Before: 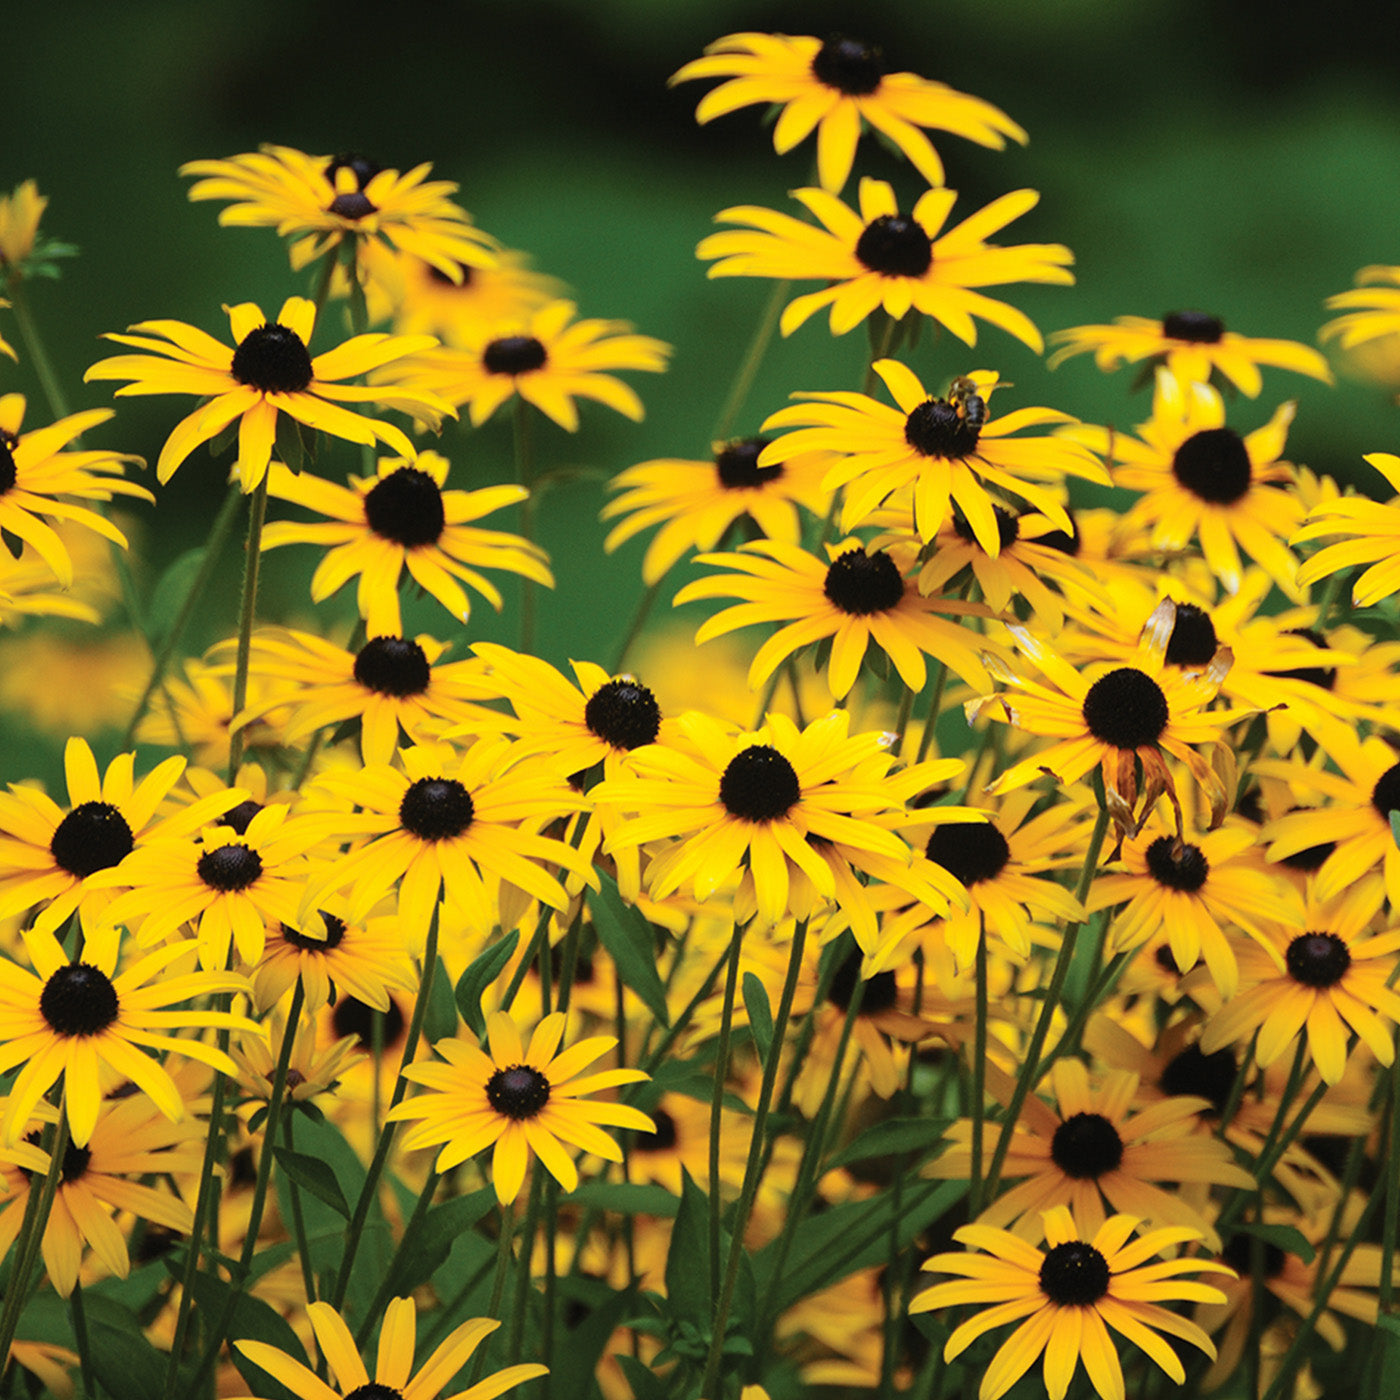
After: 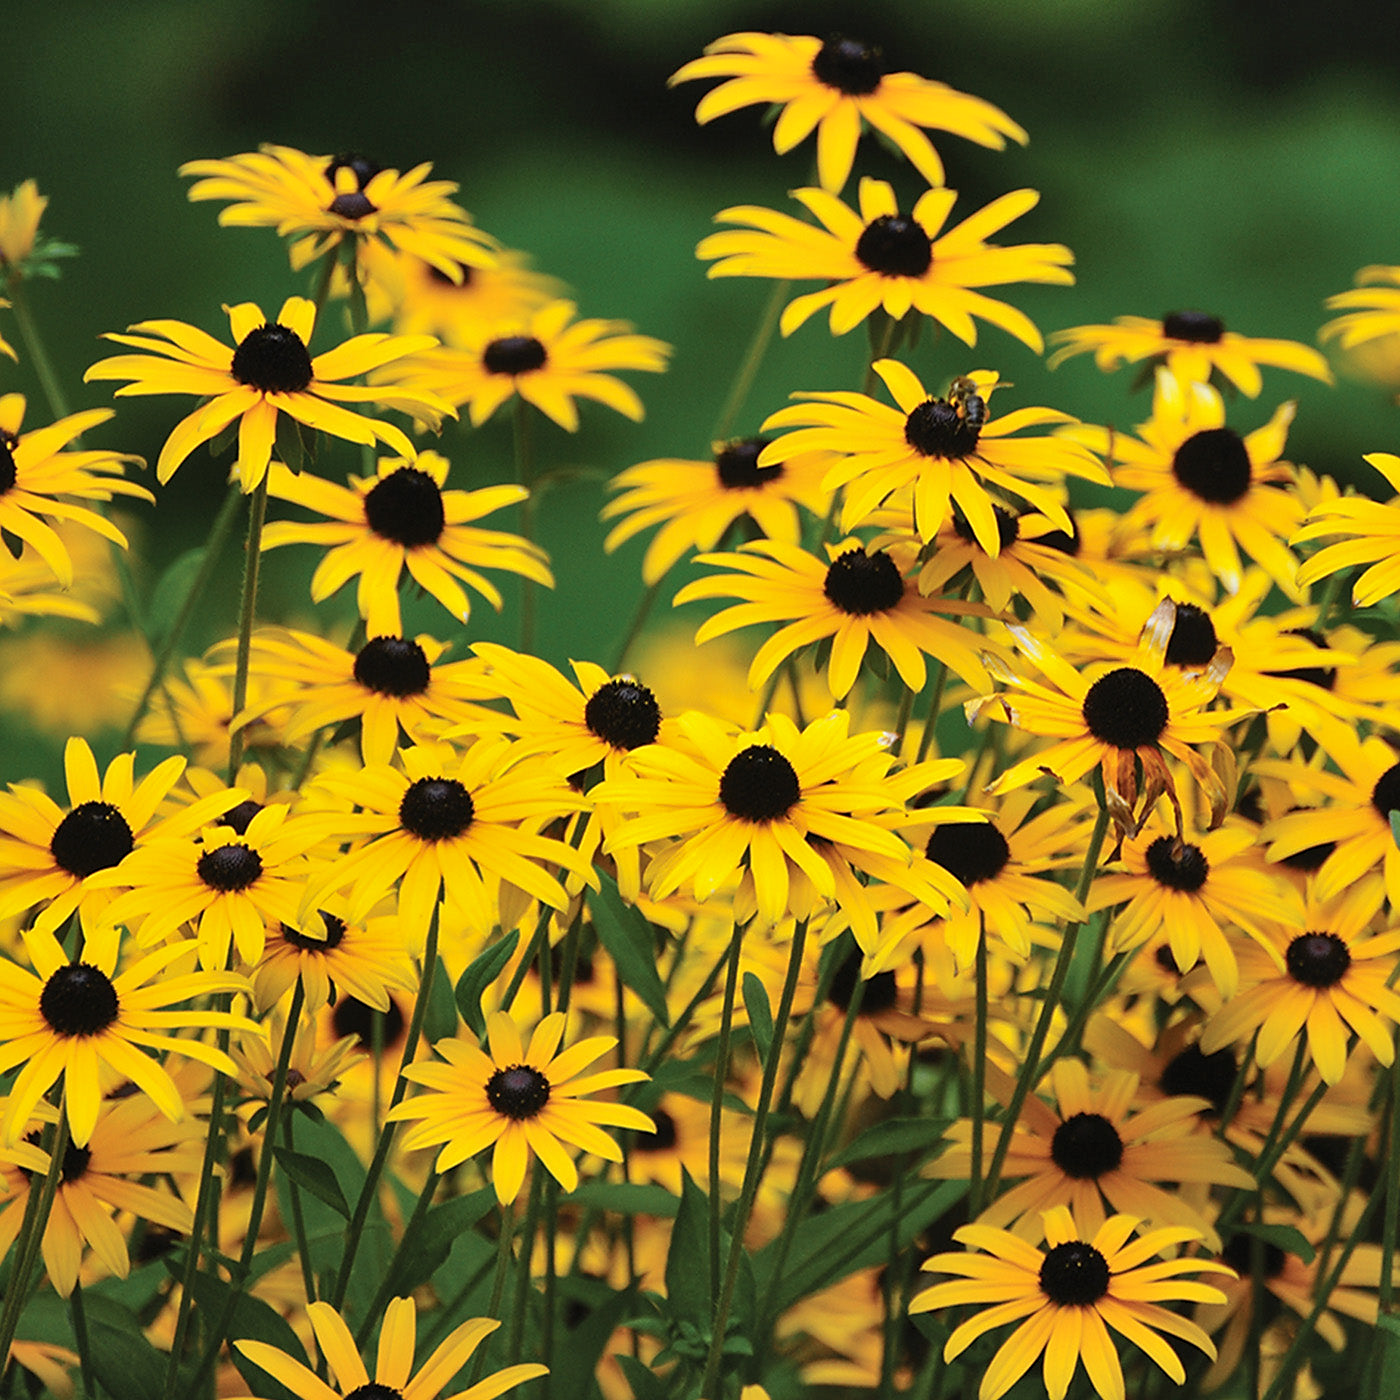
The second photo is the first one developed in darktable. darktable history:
sharpen: radius 1.864, amount 0.398, threshold 1.271
shadows and highlights: soften with gaussian
